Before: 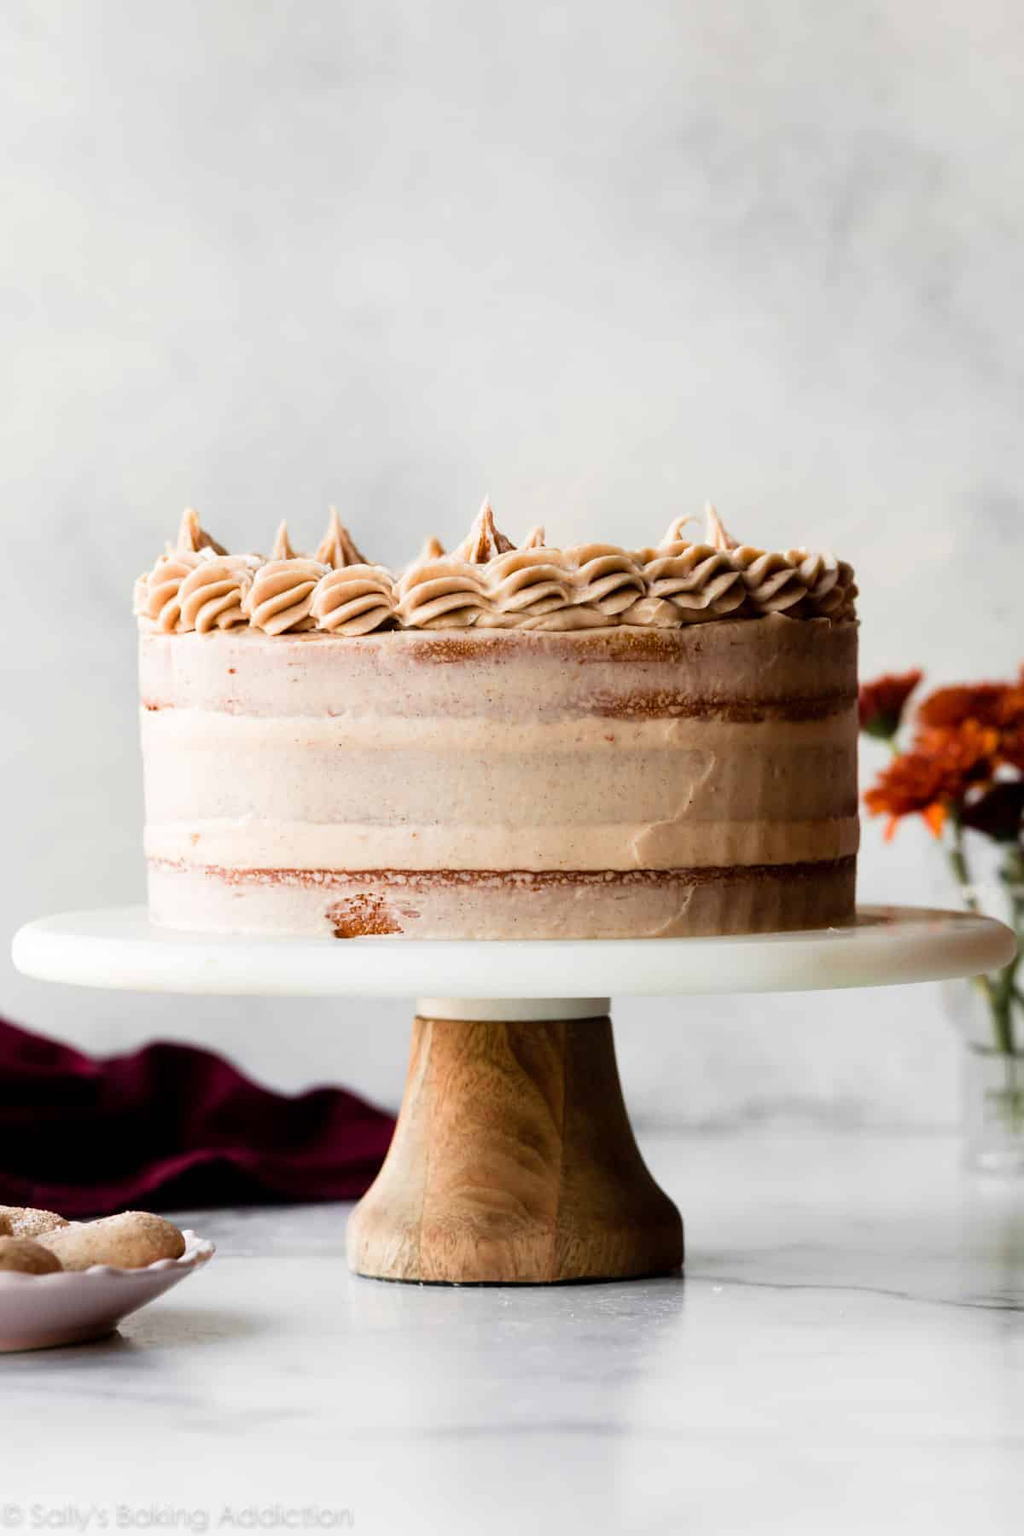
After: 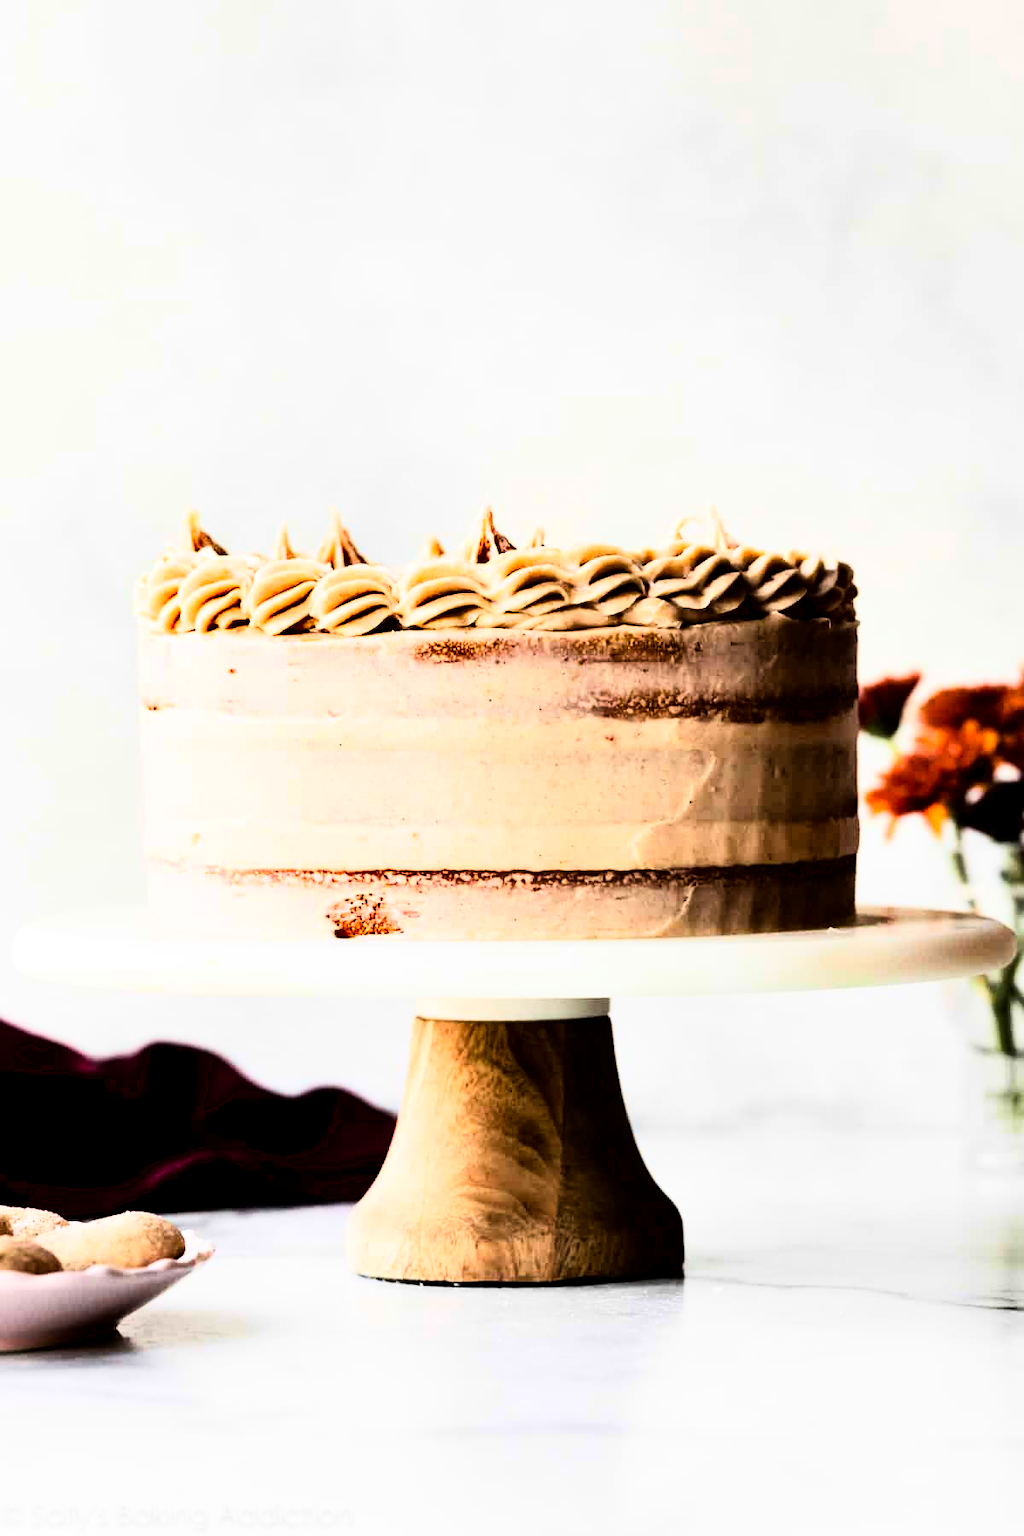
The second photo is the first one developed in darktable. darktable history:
shadows and highlights: soften with gaussian
rgb curve: curves: ch0 [(0, 0) (0.21, 0.15) (0.24, 0.21) (0.5, 0.75) (0.75, 0.96) (0.89, 0.99) (1, 1)]; ch1 [(0, 0.02) (0.21, 0.13) (0.25, 0.2) (0.5, 0.67) (0.75, 0.9) (0.89, 0.97) (1, 1)]; ch2 [(0, 0.02) (0.21, 0.13) (0.25, 0.2) (0.5, 0.67) (0.75, 0.9) (0.89, 0.97) (1, 1)], compensate middle gray true
exposure: black level correction 0.005, exposure 0.014 EV, compensate highlight preservation false
